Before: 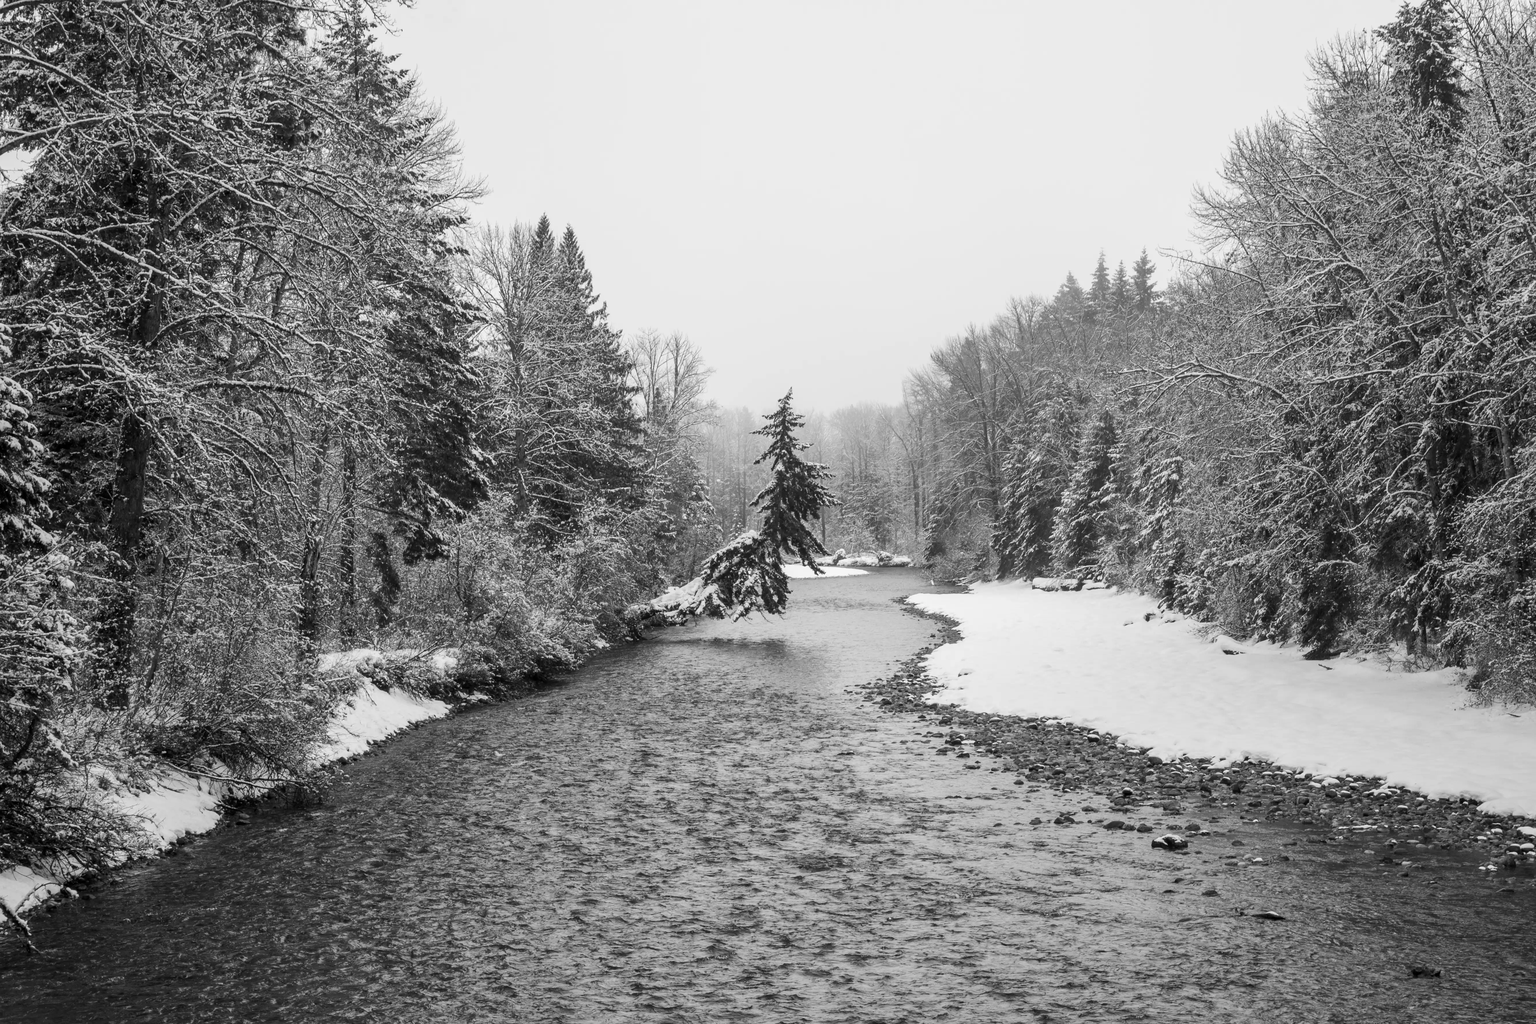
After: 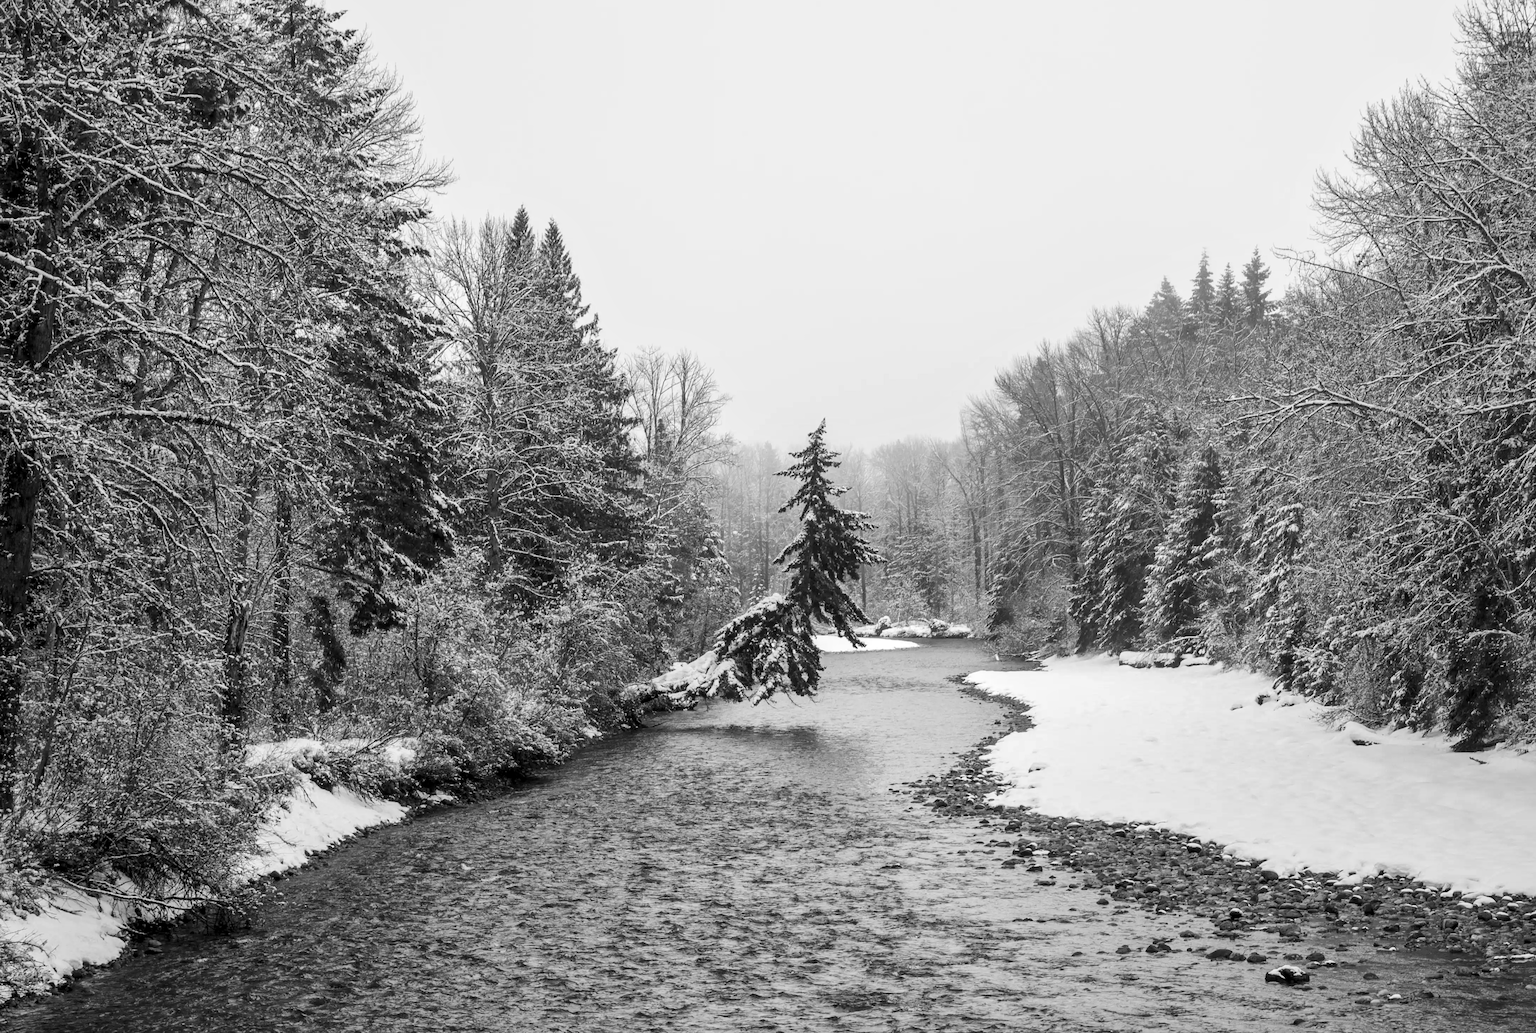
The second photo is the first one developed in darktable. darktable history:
crop and rotate: left 7.686%, top 4.454%, right 10.588%, bottom 13.032%
local contrast: mode bilateral grid, contrast 19, coarseness 50, detail 119%, midtone range 0.2
levels: black 8.55%, levels [0.026, 0.507, 0.987]
